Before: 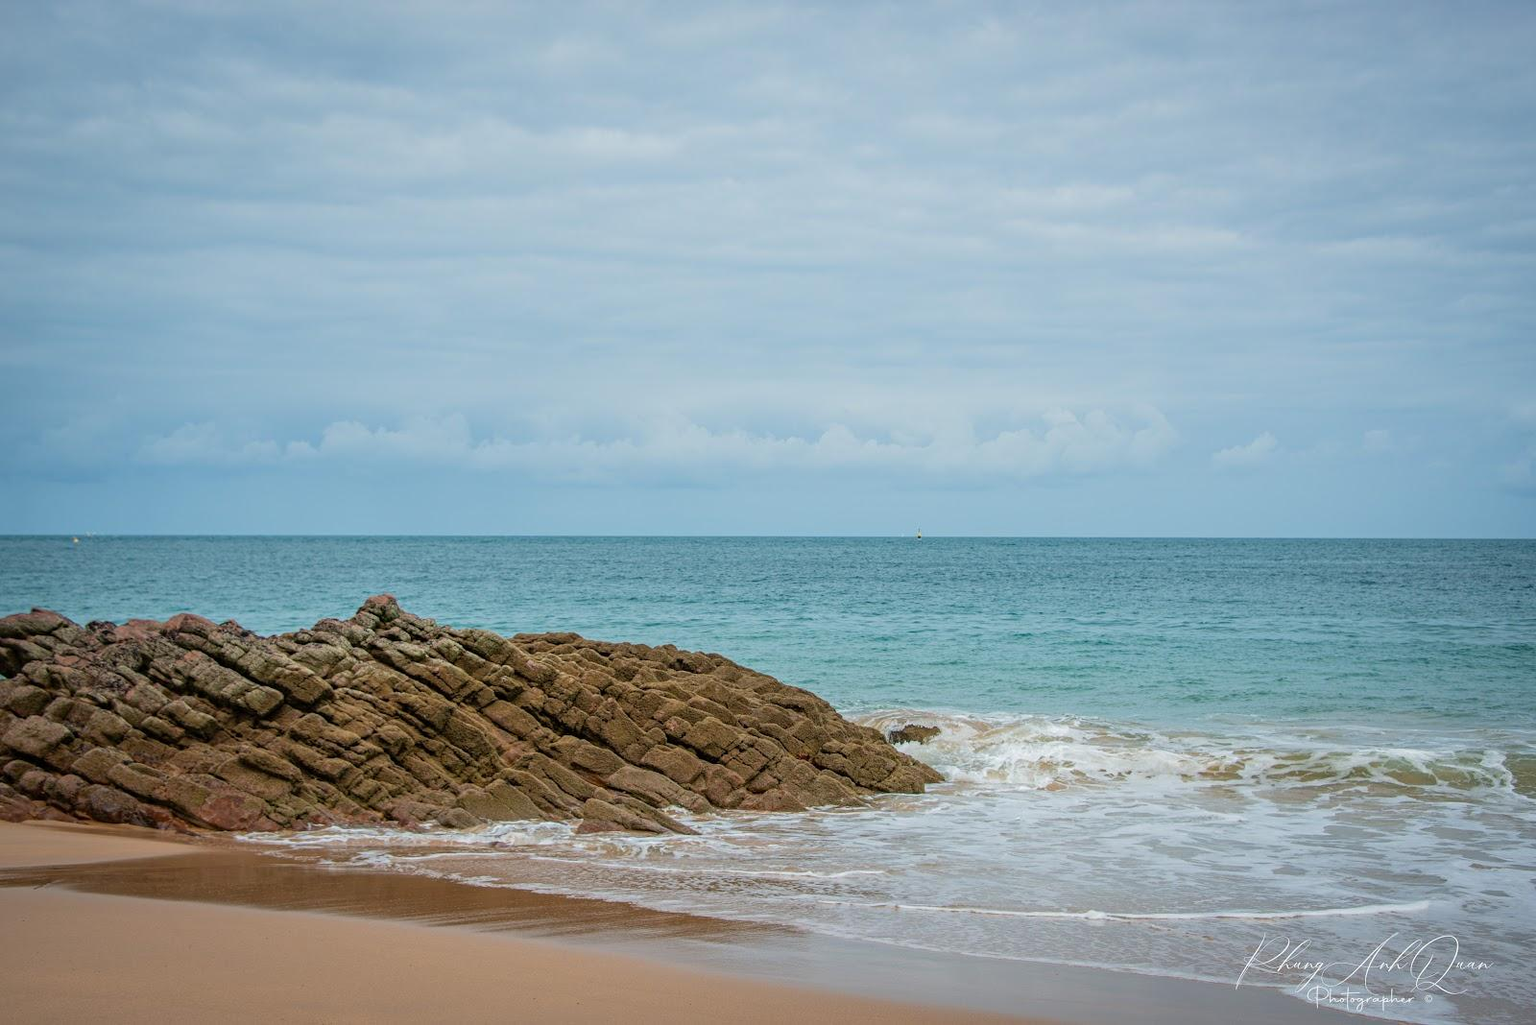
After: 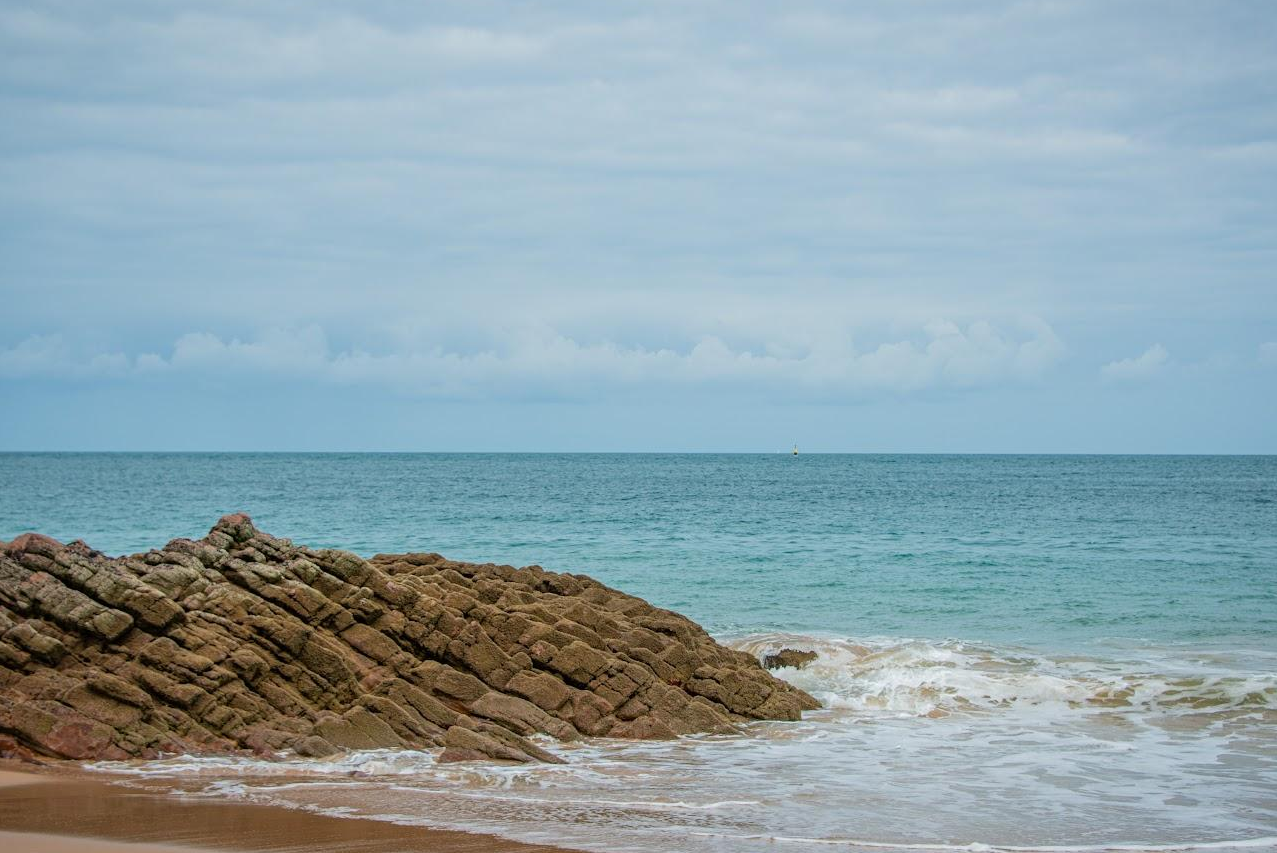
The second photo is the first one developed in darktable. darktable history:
crop and rotate: left 10.129%, top 10.001%, right 10.009%, bottom 10.037%
